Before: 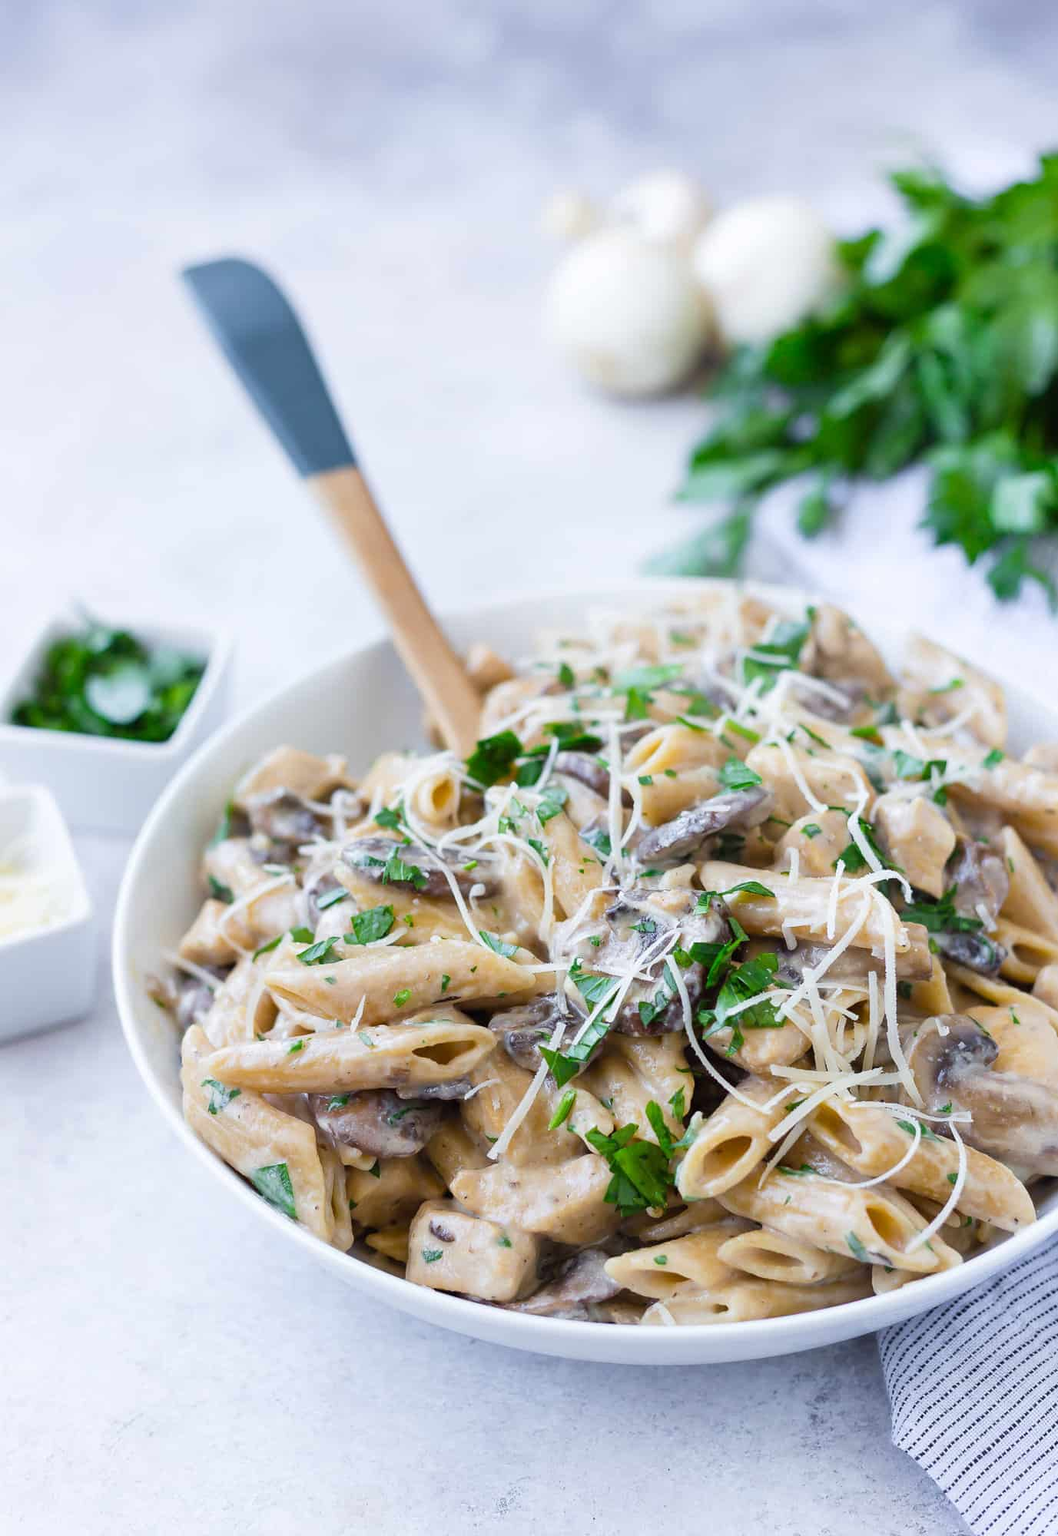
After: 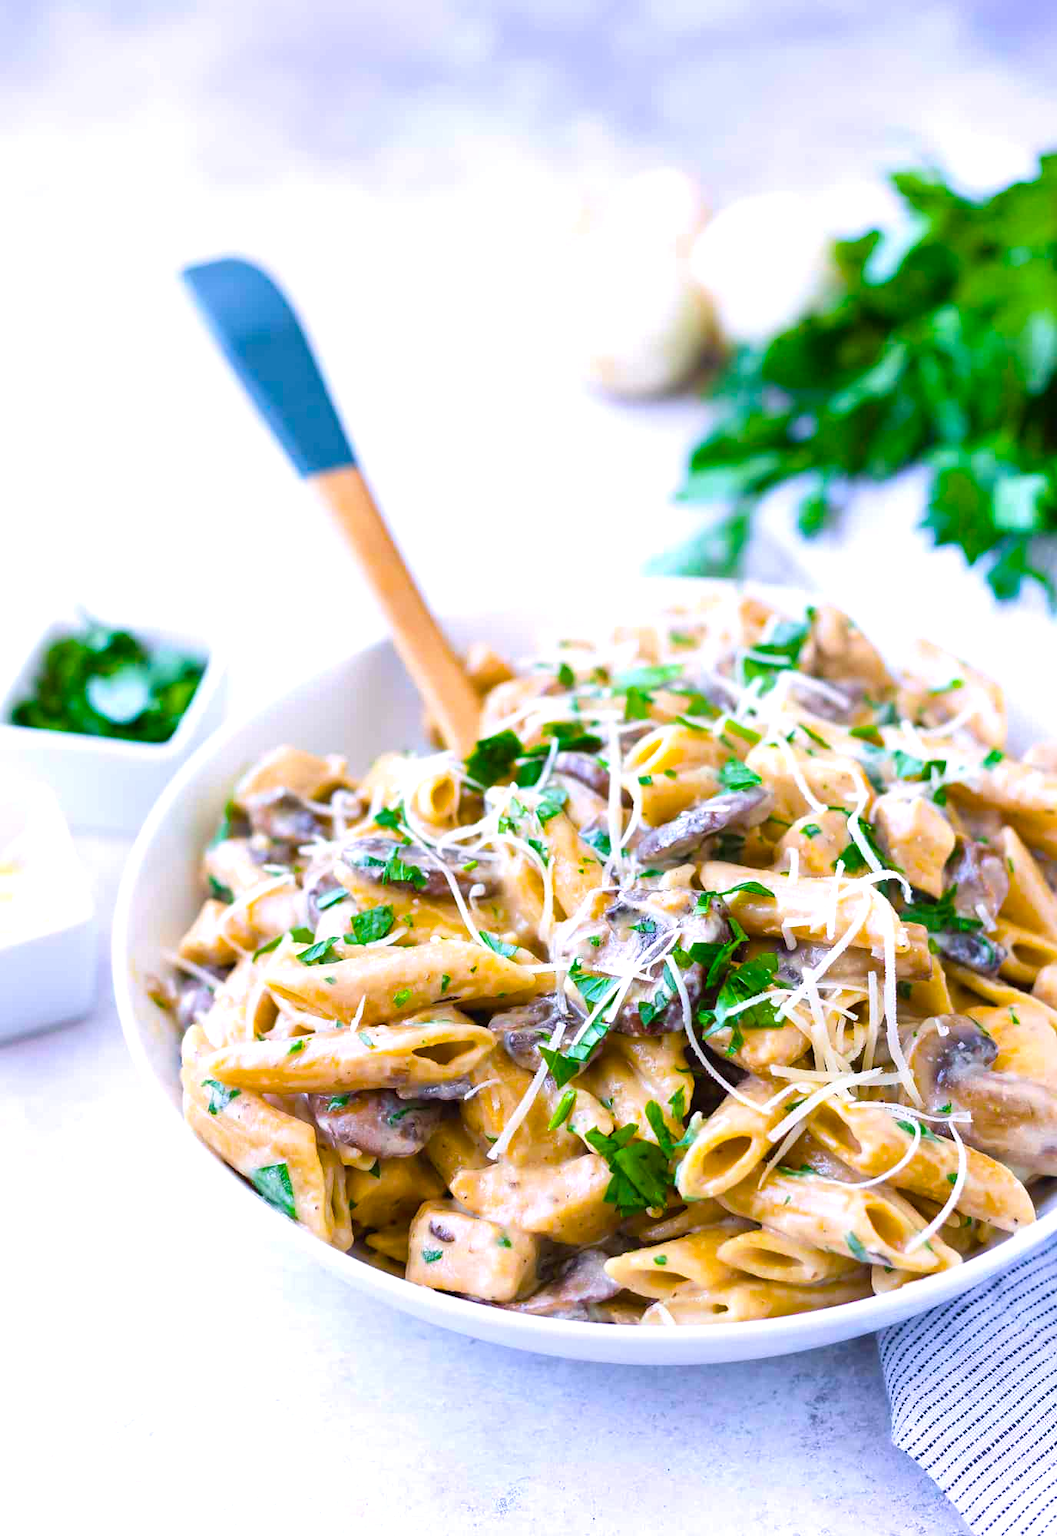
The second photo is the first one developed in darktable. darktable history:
contrast equalizer: y [[0.5, 0.5, 0.472, 0.5, 0.5, 0.5], [0.5 ×6], [0.5 ×6], [0 ×6], [0 ×6]], mix 0.209
color balance rgb: highlights gain › chroma 1.534%, highlights gain › hue 307.57°, linear chroma grading › mid-tones 7.292%, perceptual saturation grading › global saturation 29.511%, perceptual brilliance grading › global brilliance 12.555%, global vibrance 50.715%
